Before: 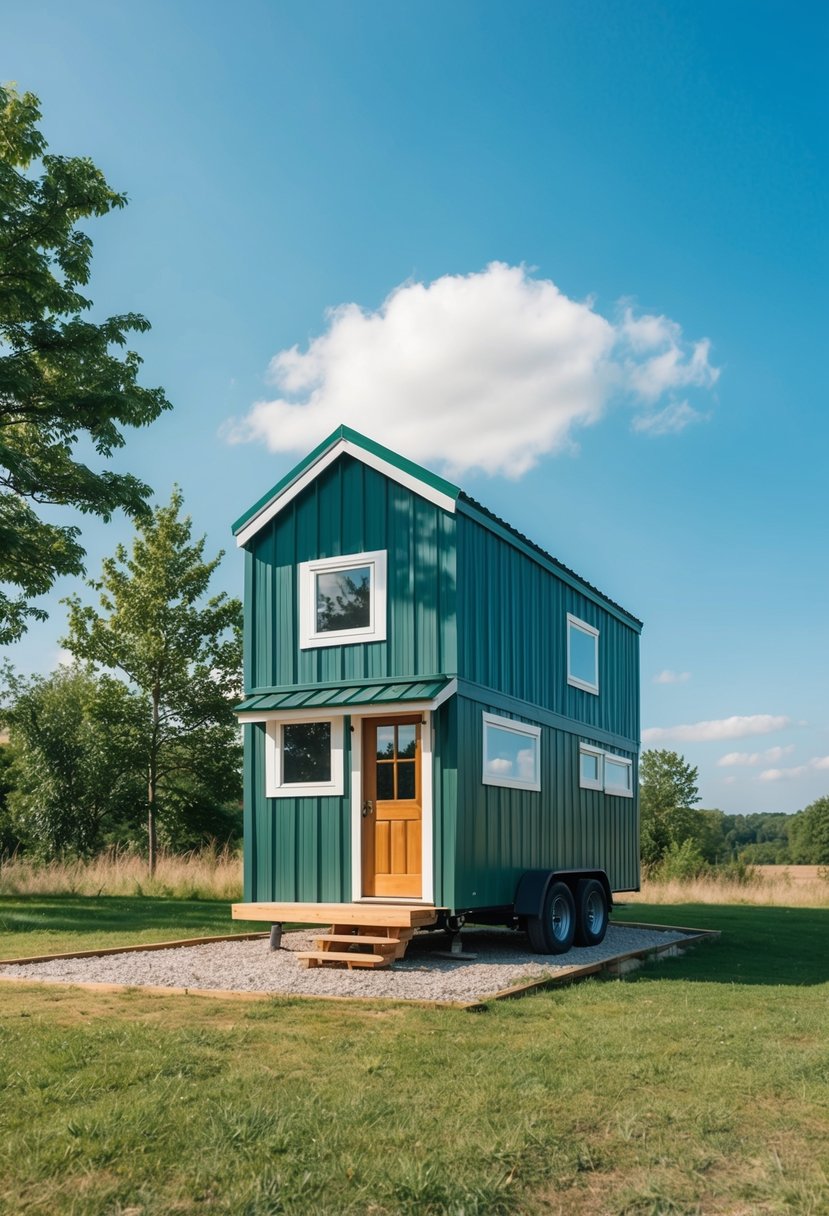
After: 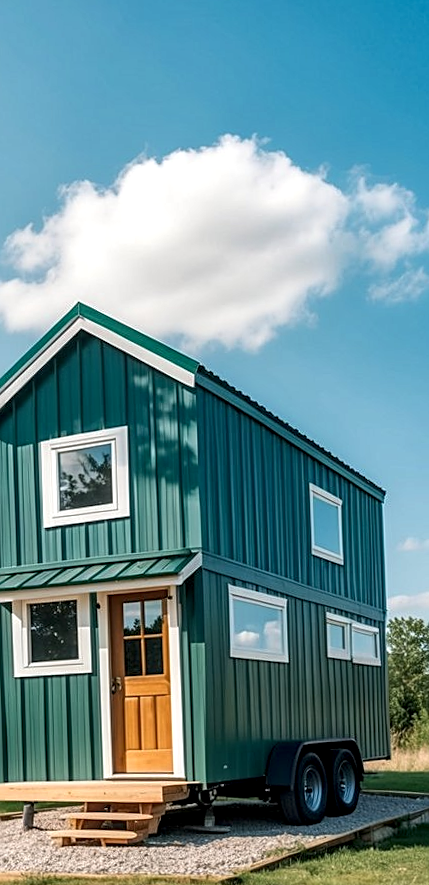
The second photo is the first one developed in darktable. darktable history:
sharpen: on, module defaults
crop: left 32.075%, top 10.976%, right 18.355%, bottom 17.596%
rotate and perspective: rotation -1.77°, lens shift (horizontal) 0.004, automatic cropping off
local contrast: detail 150%
